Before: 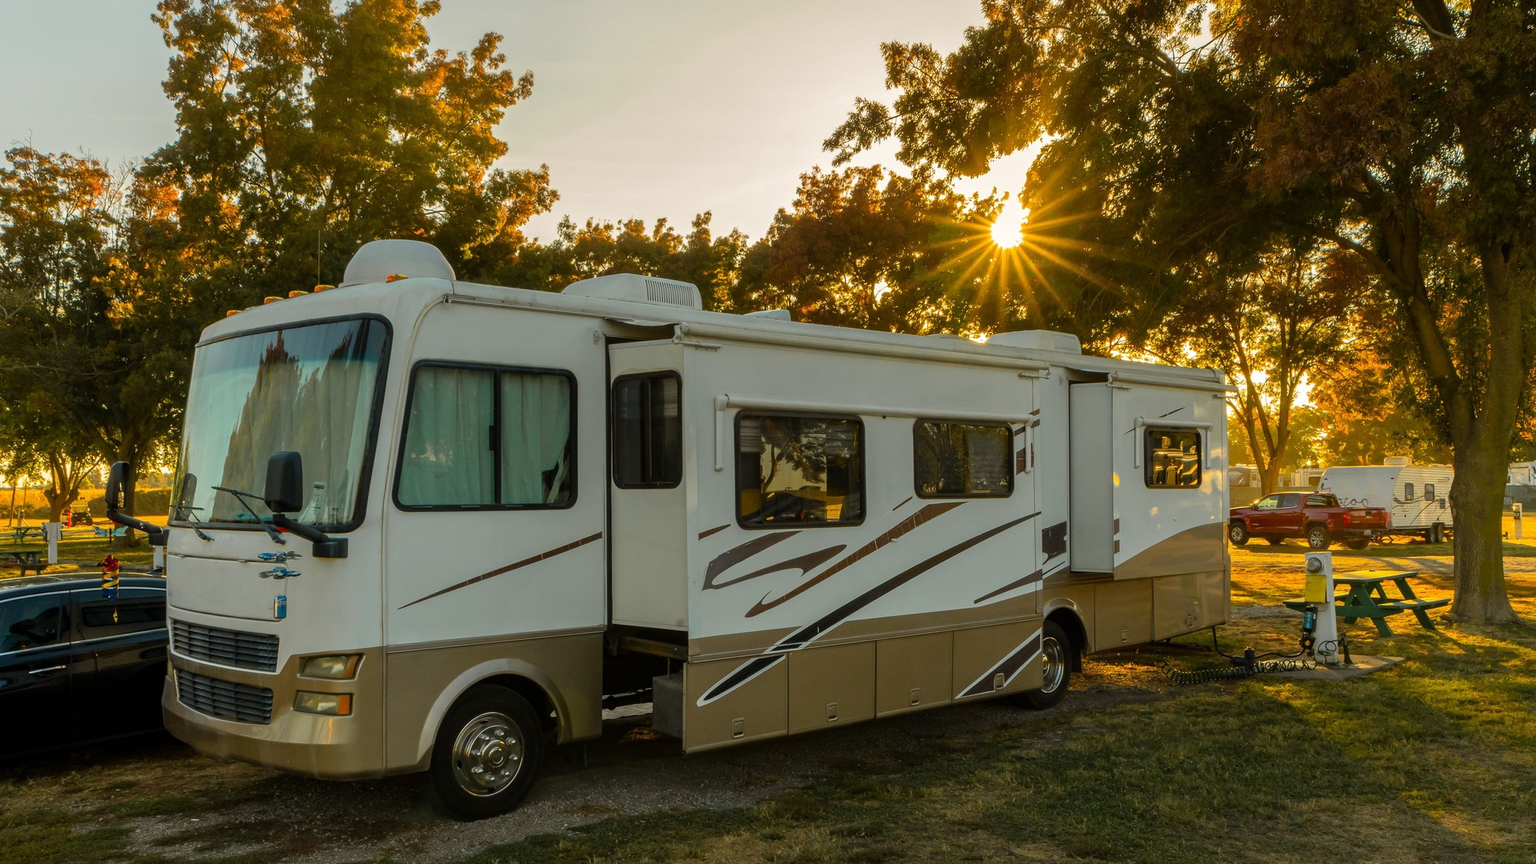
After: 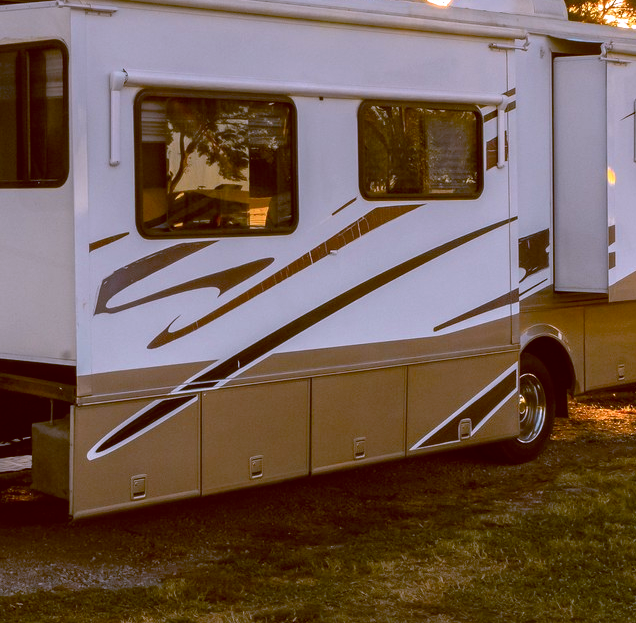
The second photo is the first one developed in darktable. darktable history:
color correction: highlights a* 15.46, highlights b* -20.56
color balance: lift [1, 1.015, 1.004, 0.985], gamma [1, 0.958, 0.971, 1.042], gain [1, 0.956, 0.977, 1.044]
crop: left 40.878%, top 39.176%, right 25.993%, bottom 3.081%
exposure: black level correction 0, exposure 0.5 EV, compensate exposure bias true, compensate highlight preservation false
